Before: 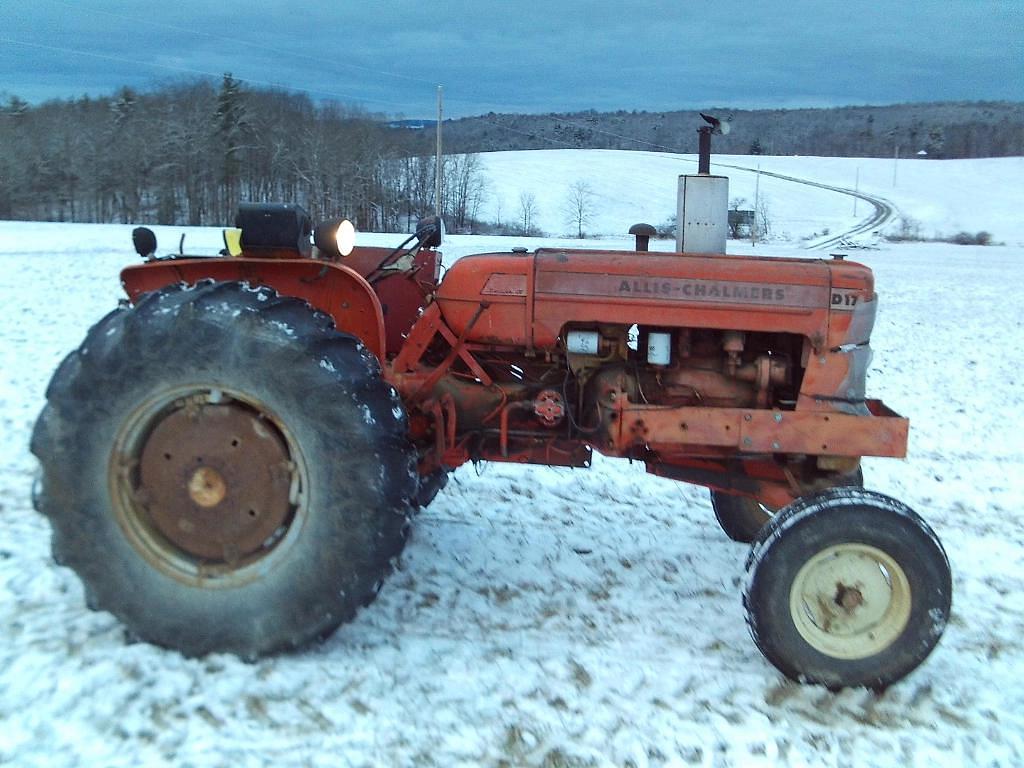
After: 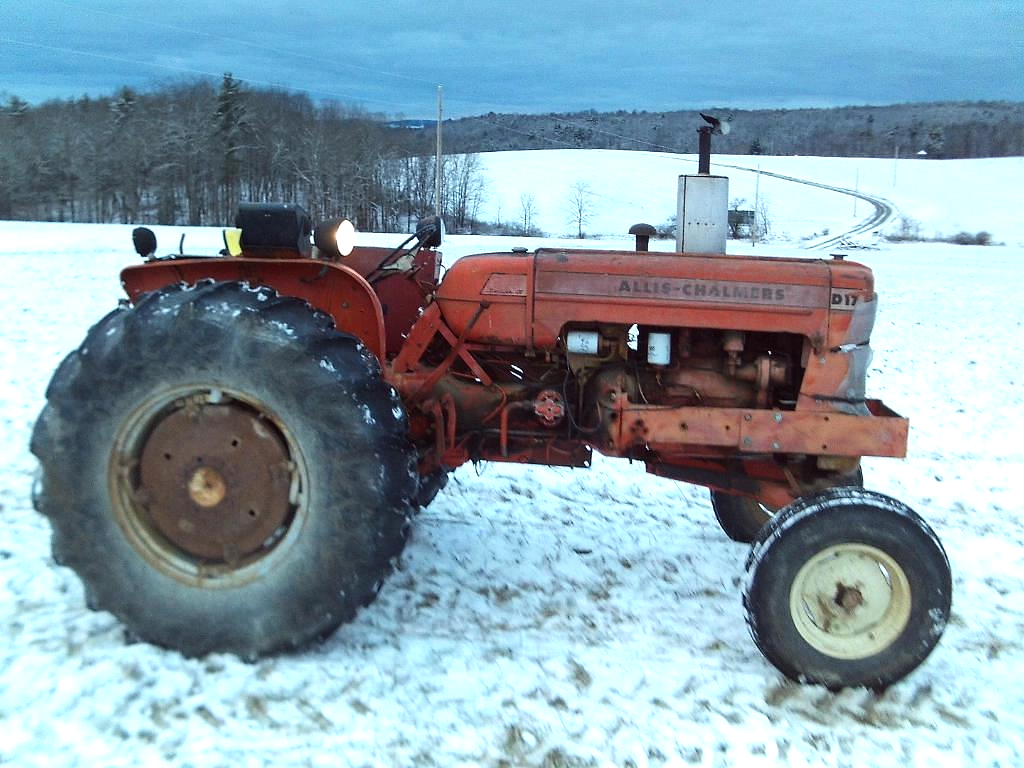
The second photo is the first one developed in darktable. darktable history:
tone equalizer: -8 EV -0.393 EV, -7 EV -0.412 EV, -6 EV -0.345 EV, -5 EV -0.187 EV, -3 EV 0.21 EV, -2 EV 0.35 EV, -1 EV 0.404 EV, +0 EV 0.412 EV, edges refinement/feathering 500, mask exposure compensation -1.57 EV, preserve details no
